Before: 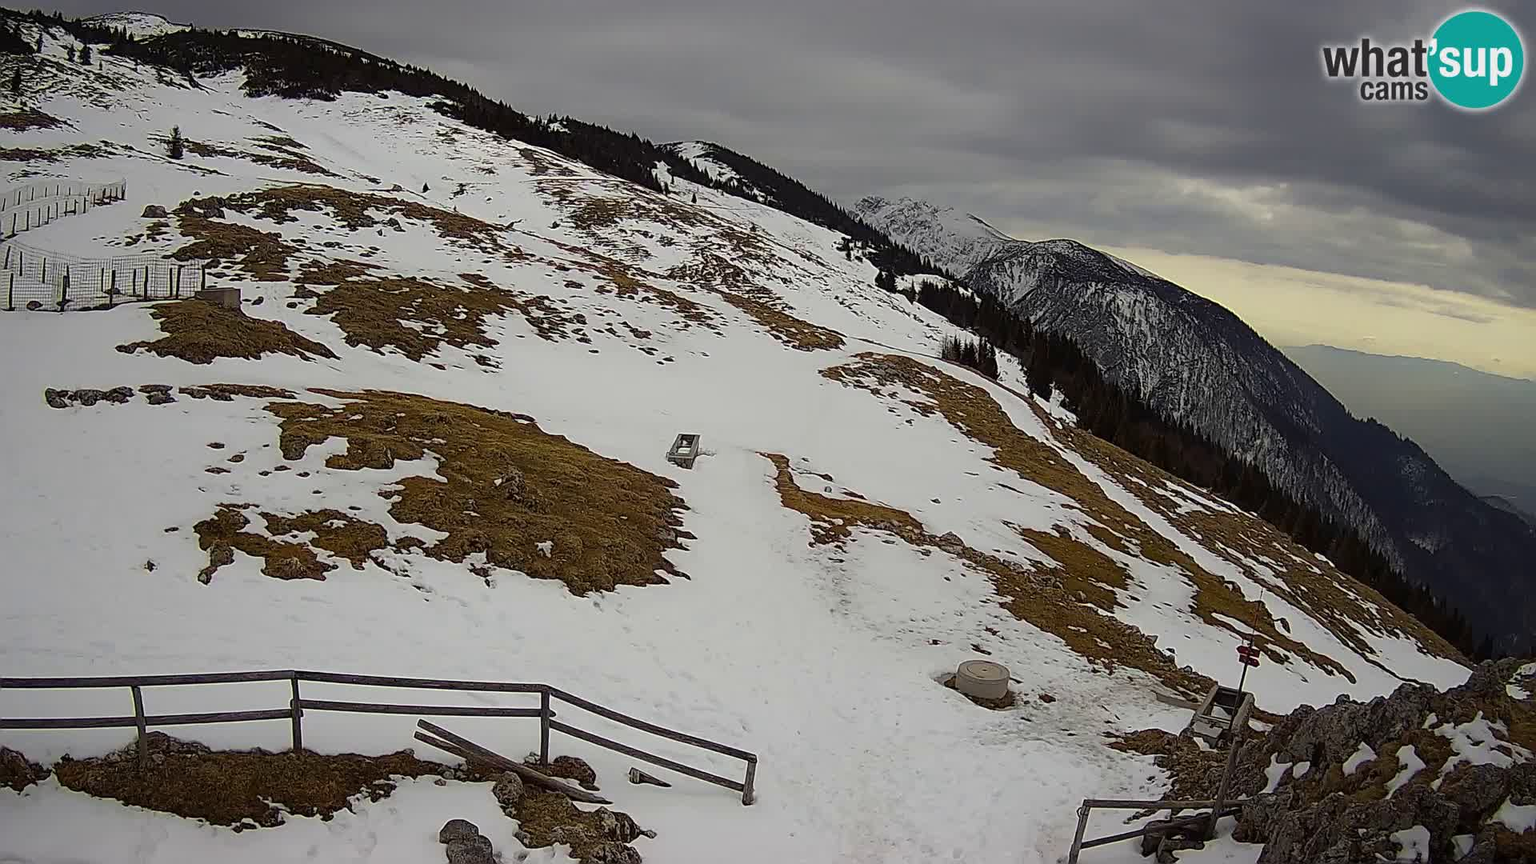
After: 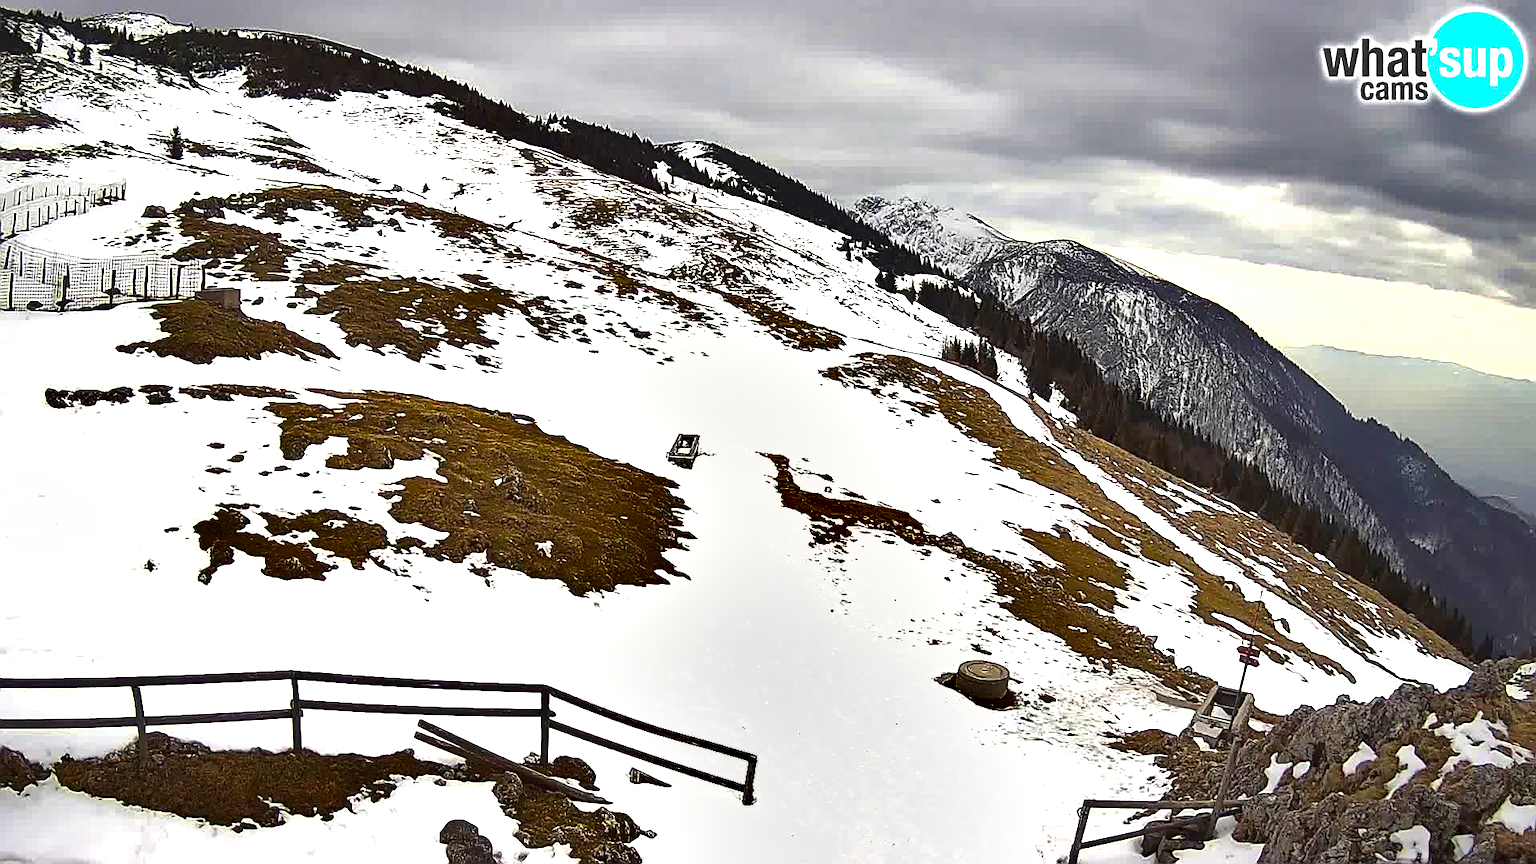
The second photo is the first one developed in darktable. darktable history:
exposure: black level correction 0, exposure 1.743 EV, compensate exposure bias true, compensate highlight preservation false
shadows and highlights: shadows 59.97, highlights -60.49, soften with gaussian
